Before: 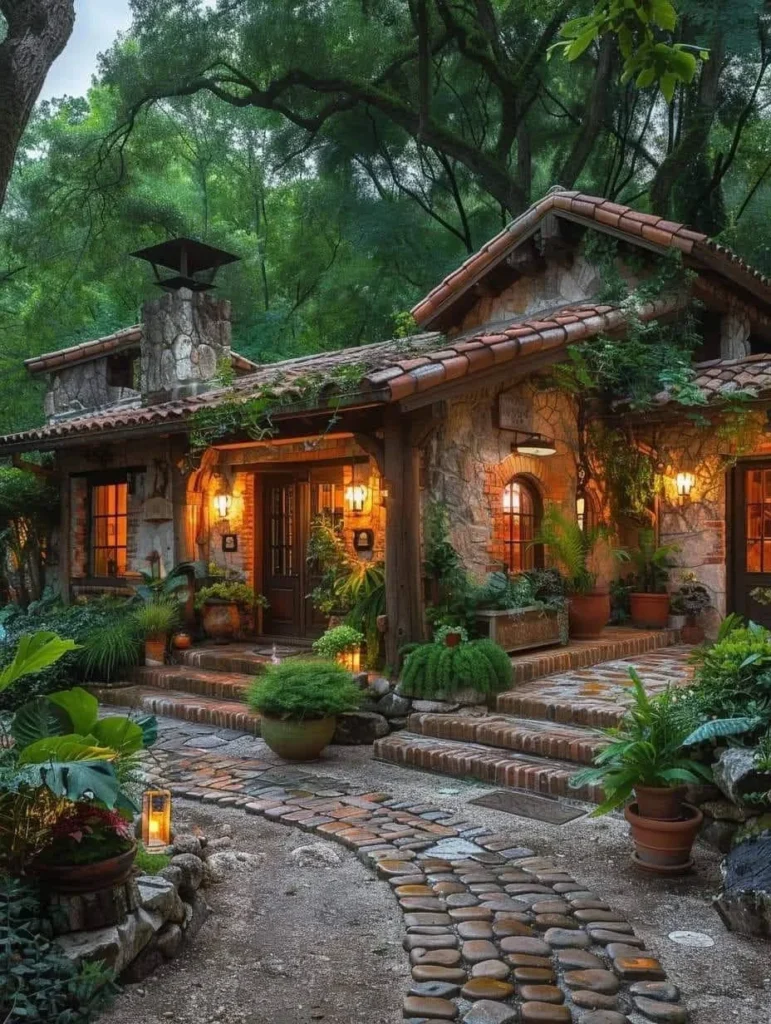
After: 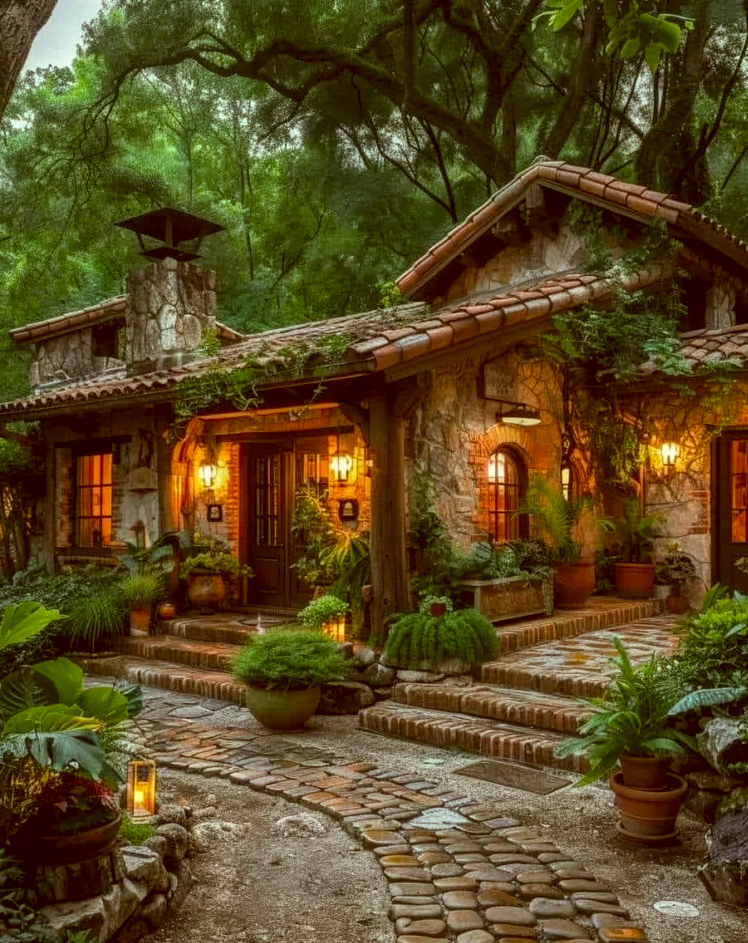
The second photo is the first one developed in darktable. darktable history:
color correction: highlights a* -6.25, highlights b* 9.15, shadows a* 10.63, shadows b* 23.42
local contrast: highlights 93%, shadows 90%, detail 160%, midtone range 0.2
crop: left 2.023%, top 2.993%, right 0.924%, bottom 4.913%
